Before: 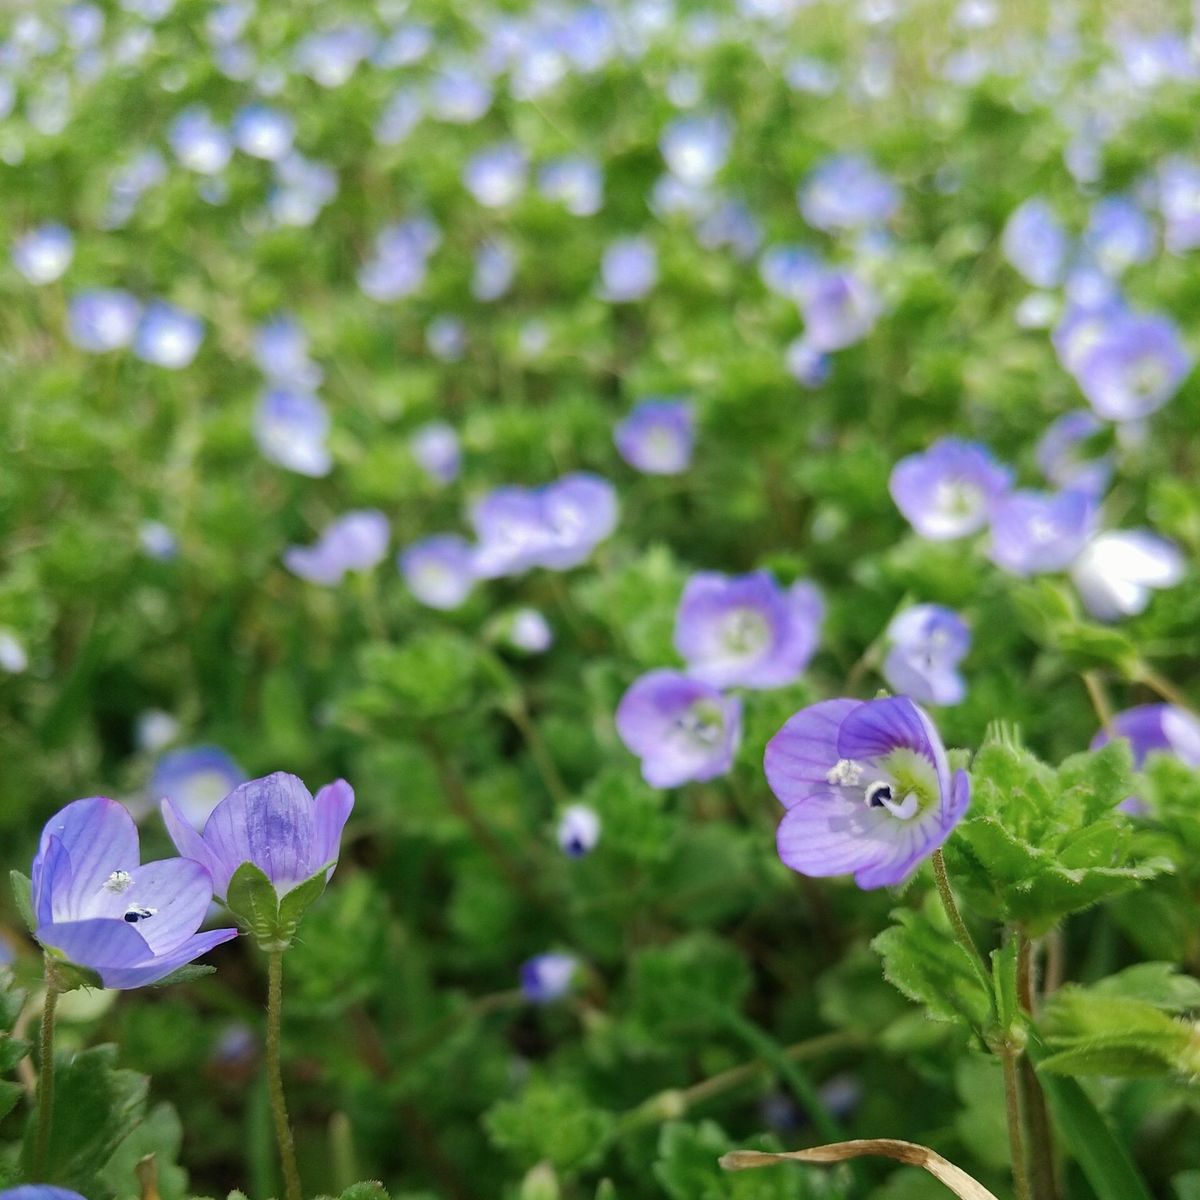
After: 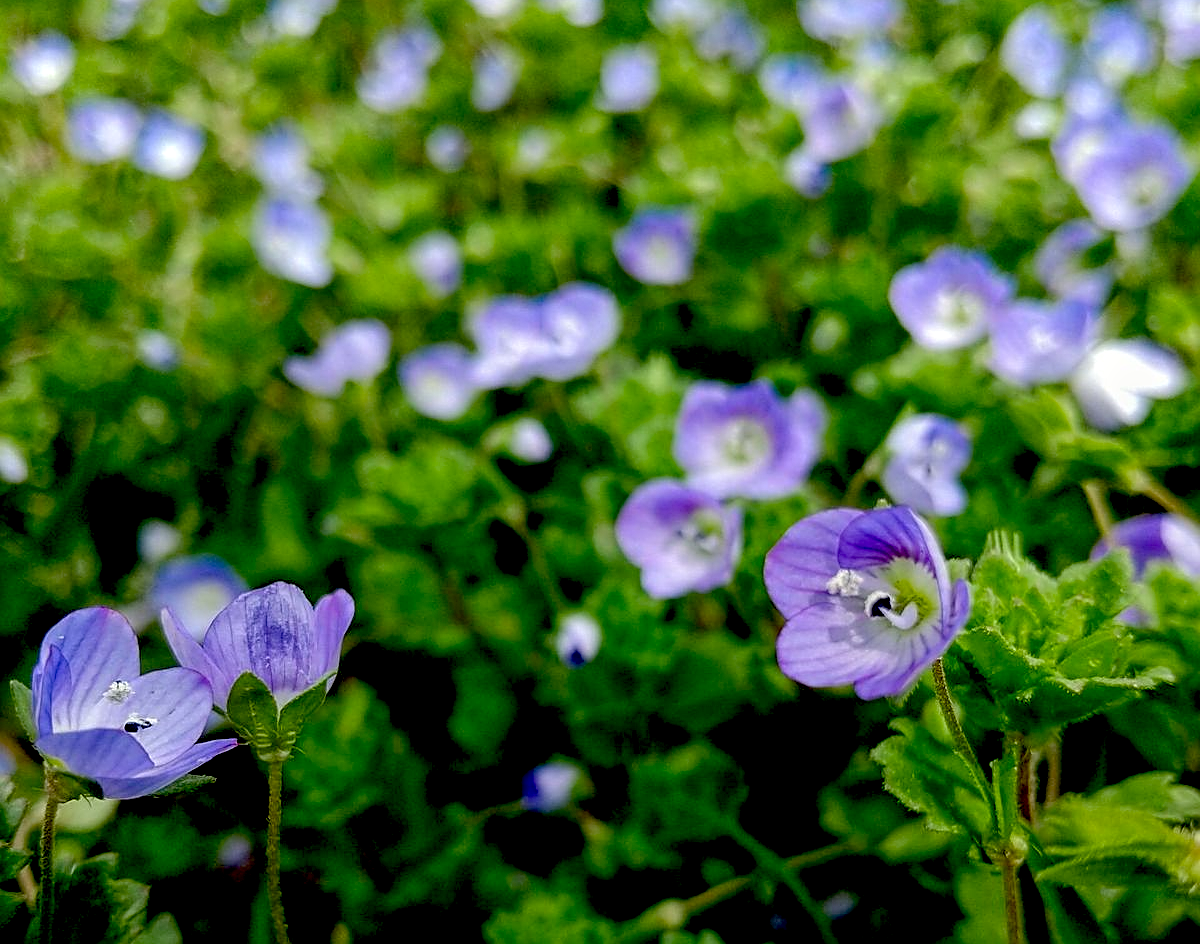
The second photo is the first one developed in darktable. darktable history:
exposure: black level correction 0.056, exposure -0.038 EV, compensate highlight preservation false
crop and rotate: top 15.869%, bottom 5.461%
sharpen: on, module defaults
local contrast: on, module defaults
